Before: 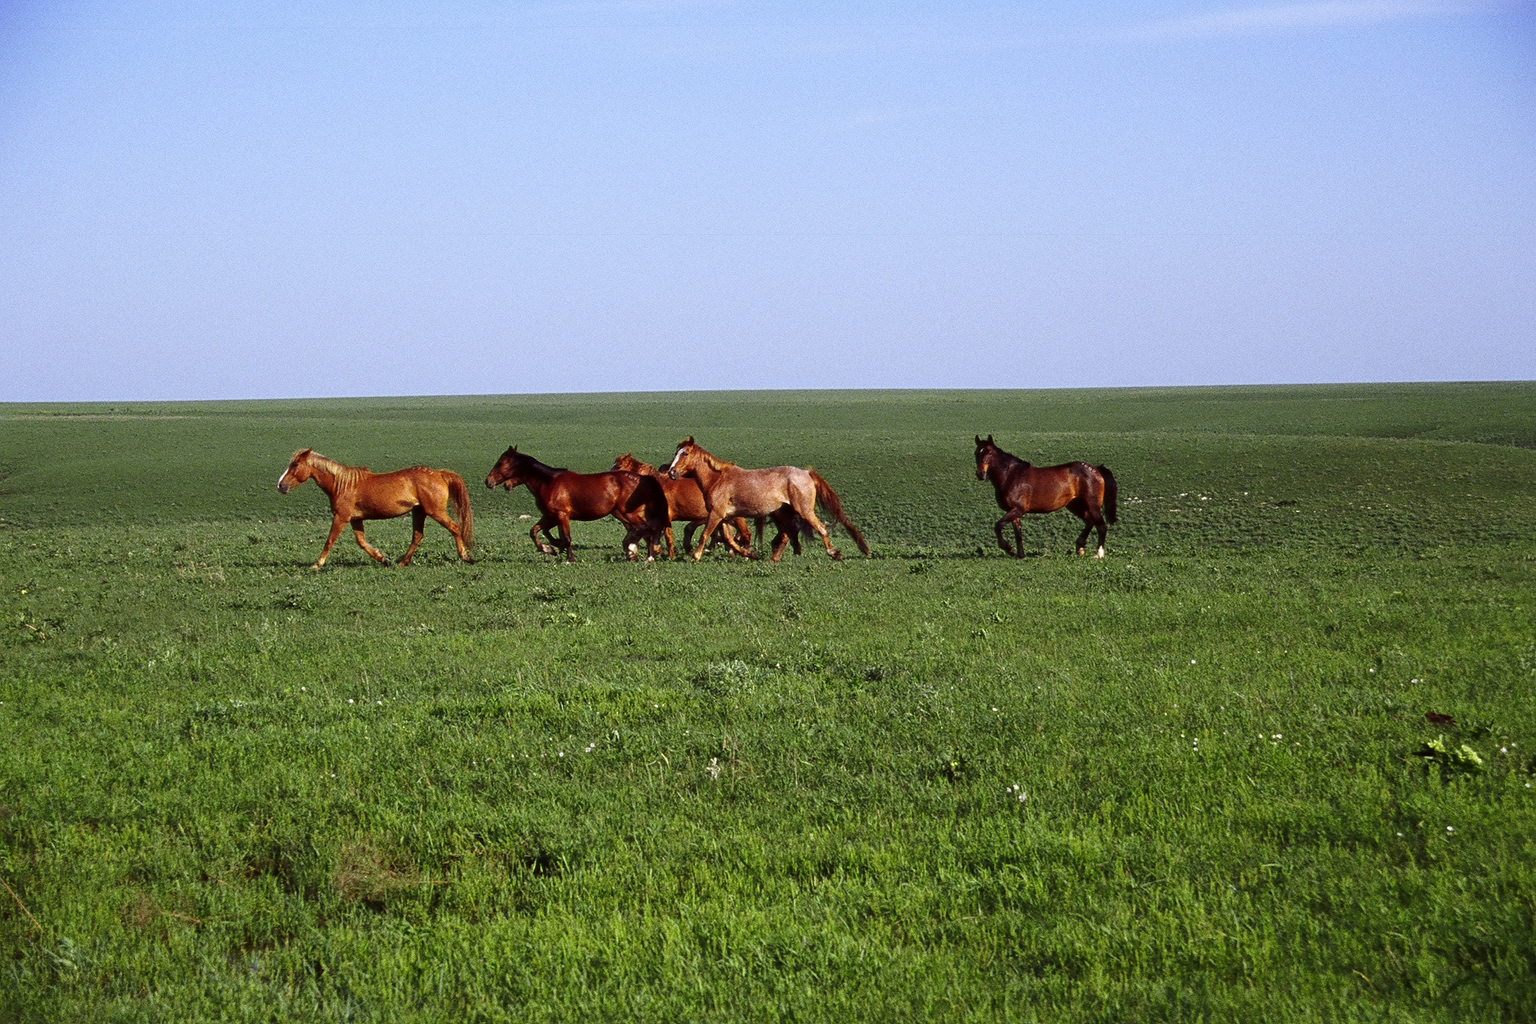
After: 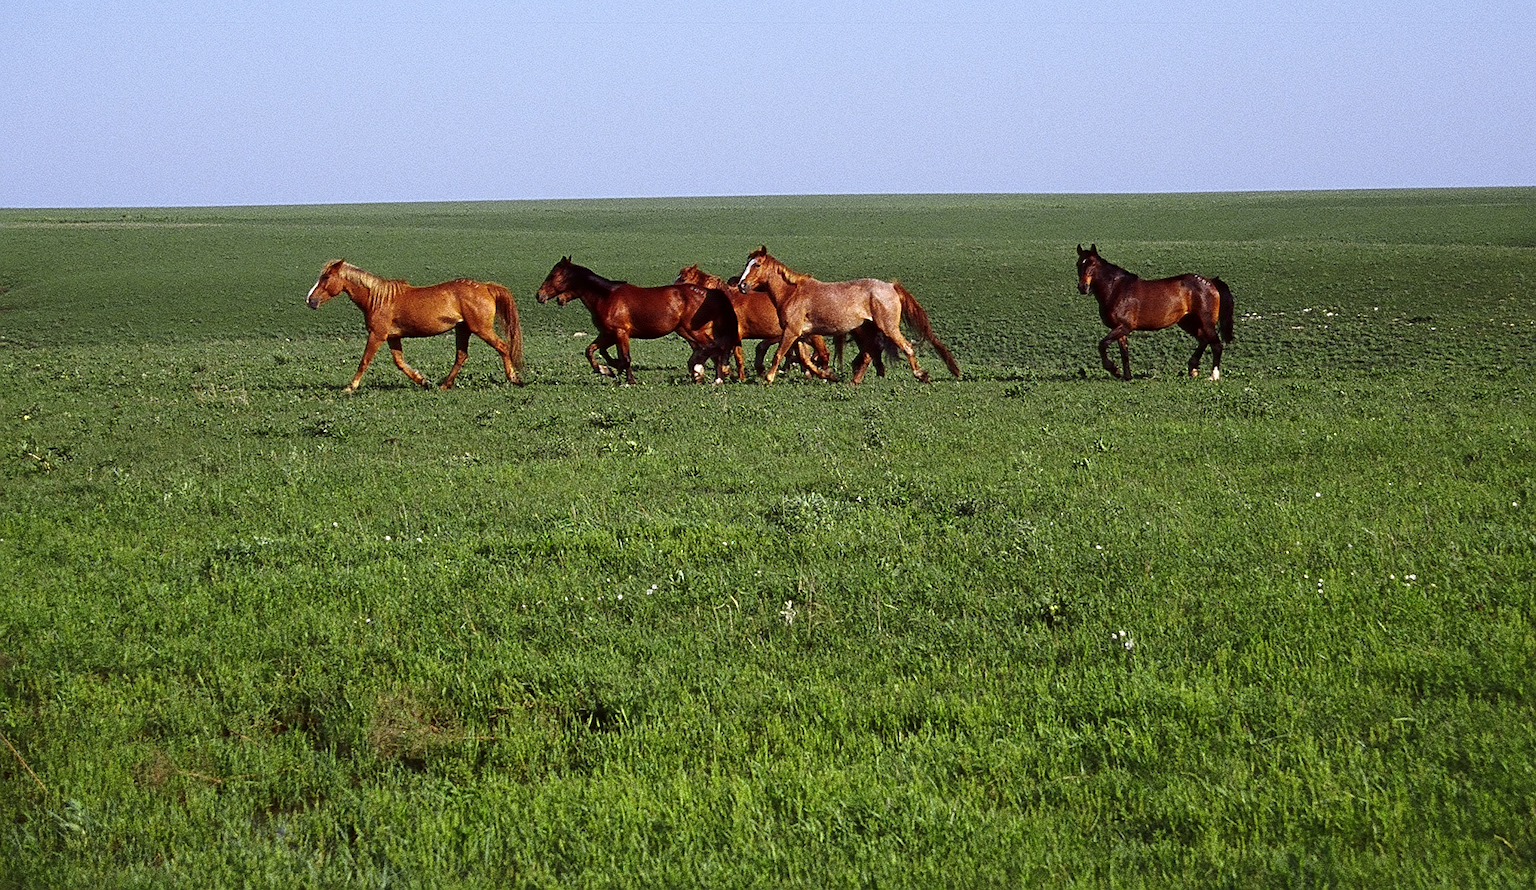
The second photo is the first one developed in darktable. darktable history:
white balance: emerald 1
sharpen: on, module defaults
crop: top 20.916%, right 9.437%, bottom 0.316%
